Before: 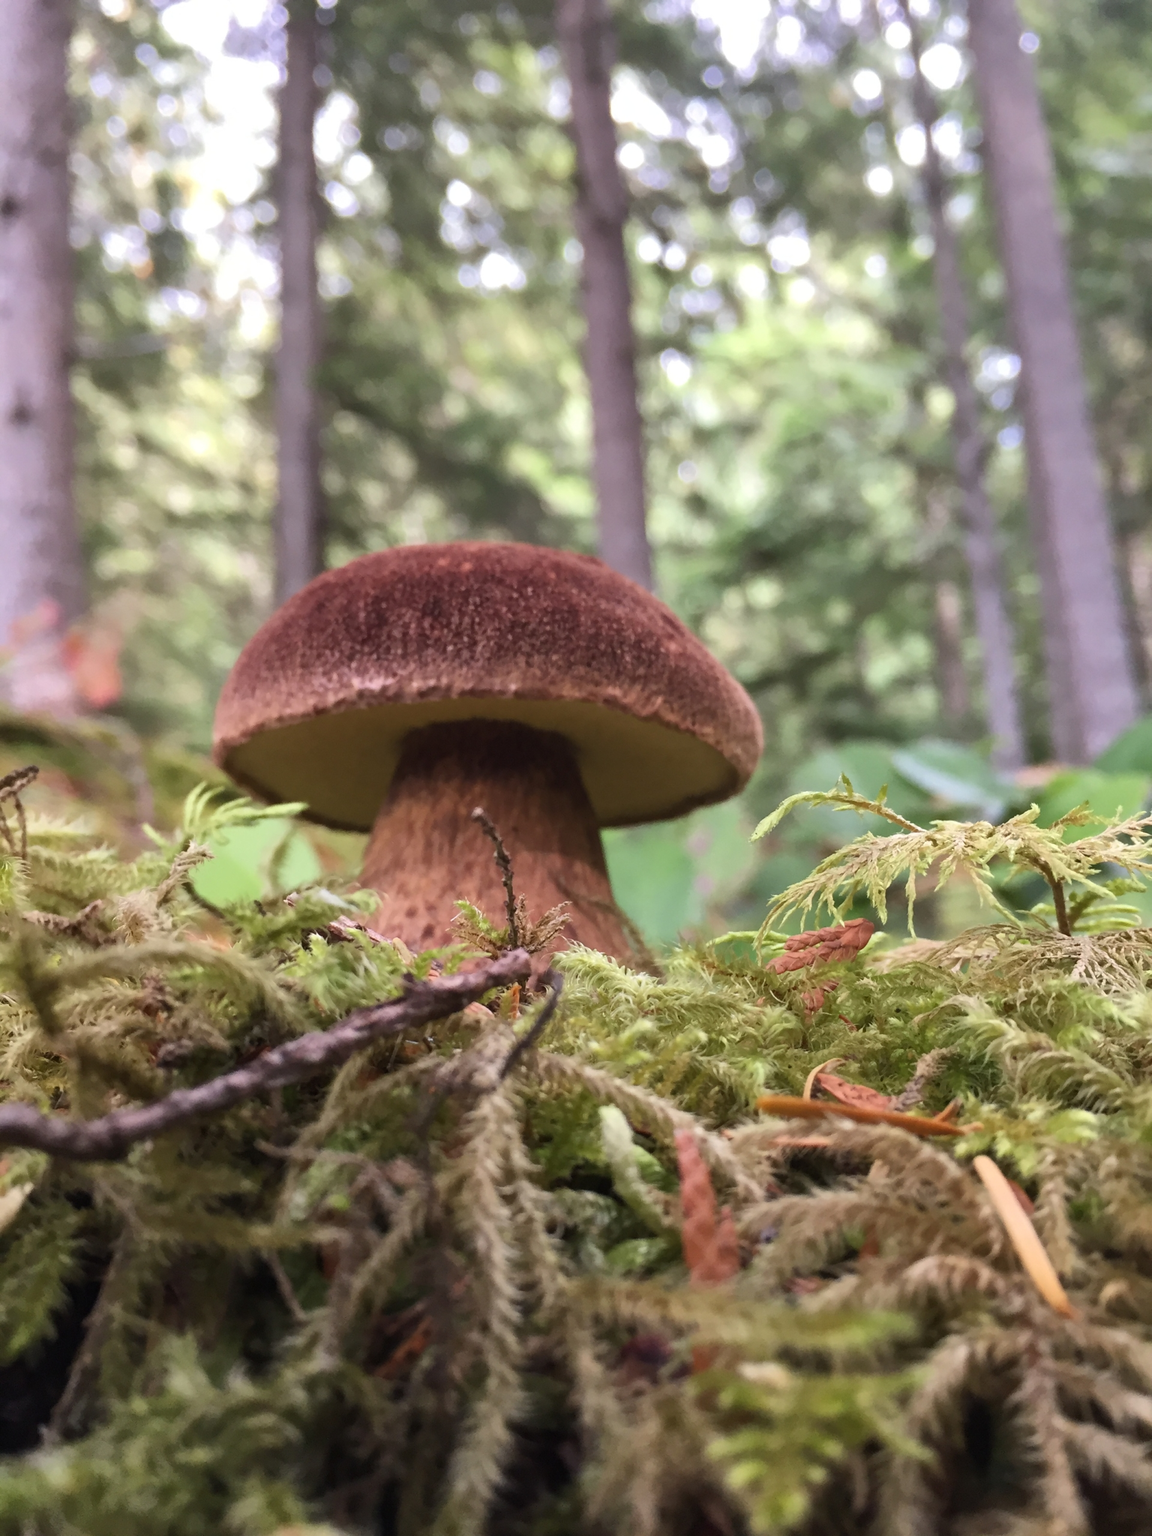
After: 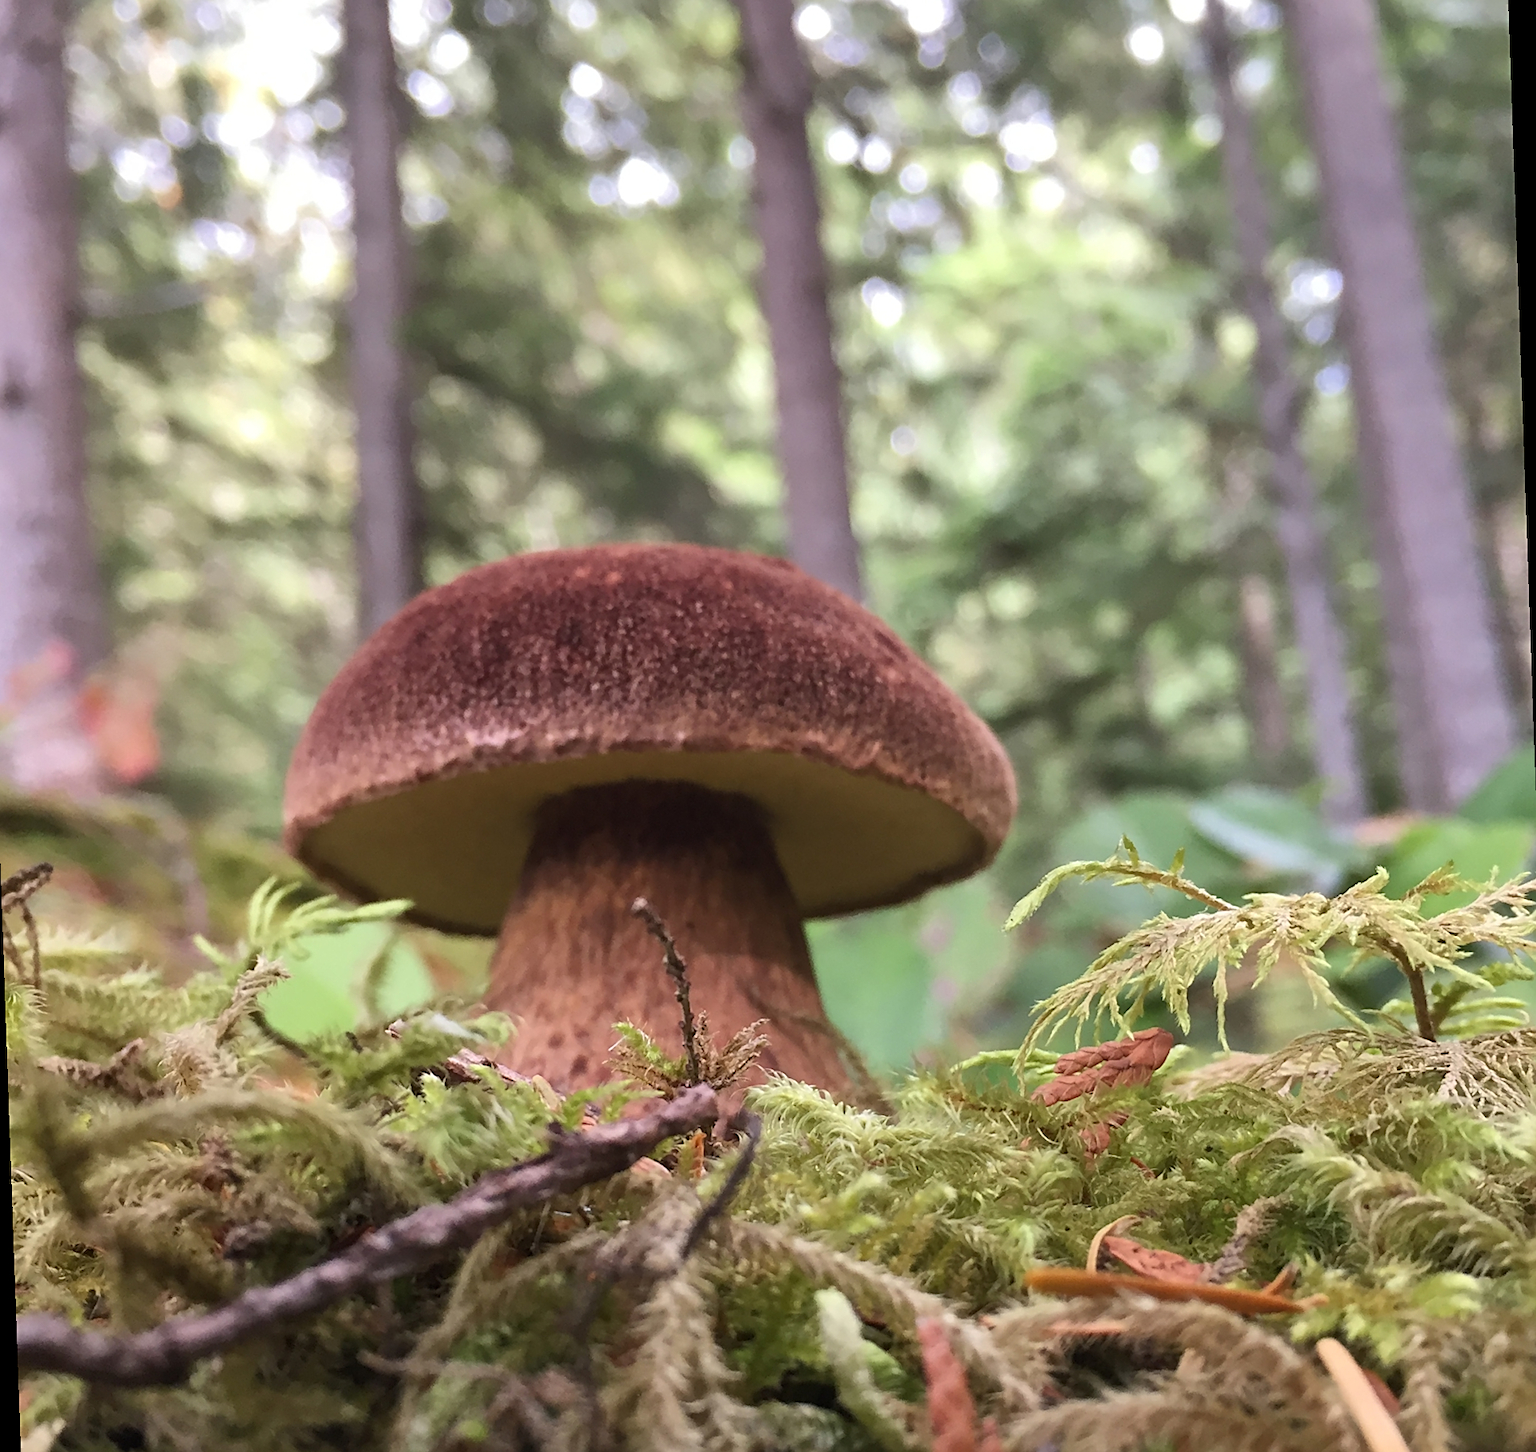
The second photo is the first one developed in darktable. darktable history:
crop: top 5.667%, bottom 17.637%
rotate and perspective: rotation -2°, crop left 0.022, crop right 0.978, crop top 0.049, crop bottom 0.951
sharpen: on, module defaults
